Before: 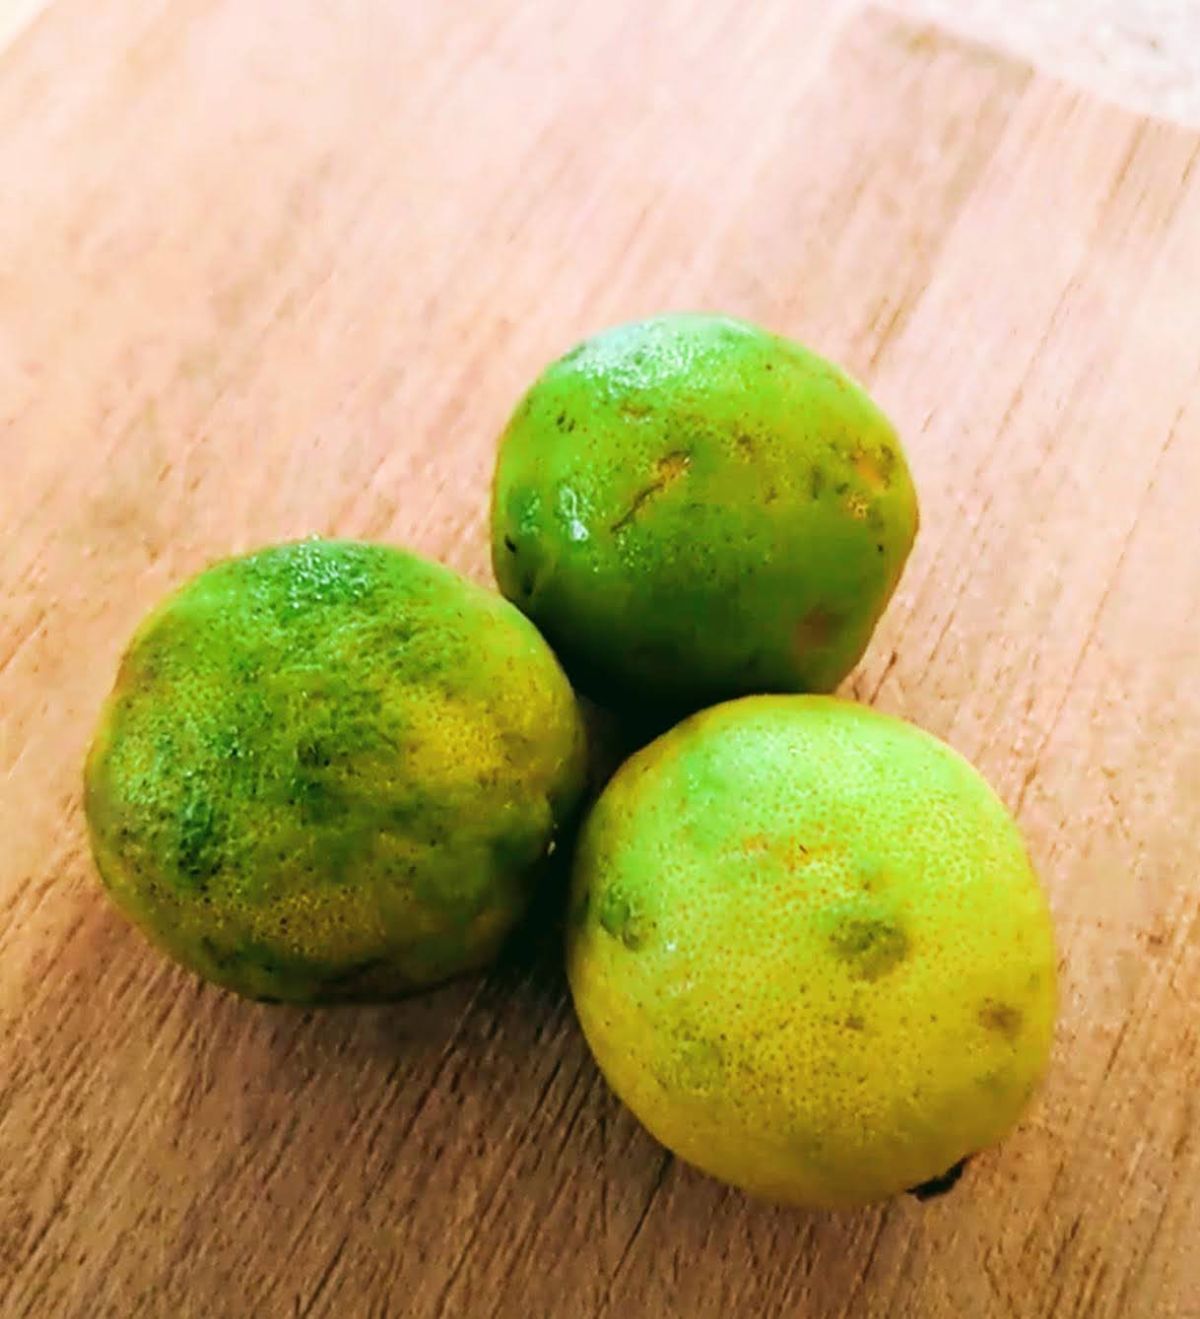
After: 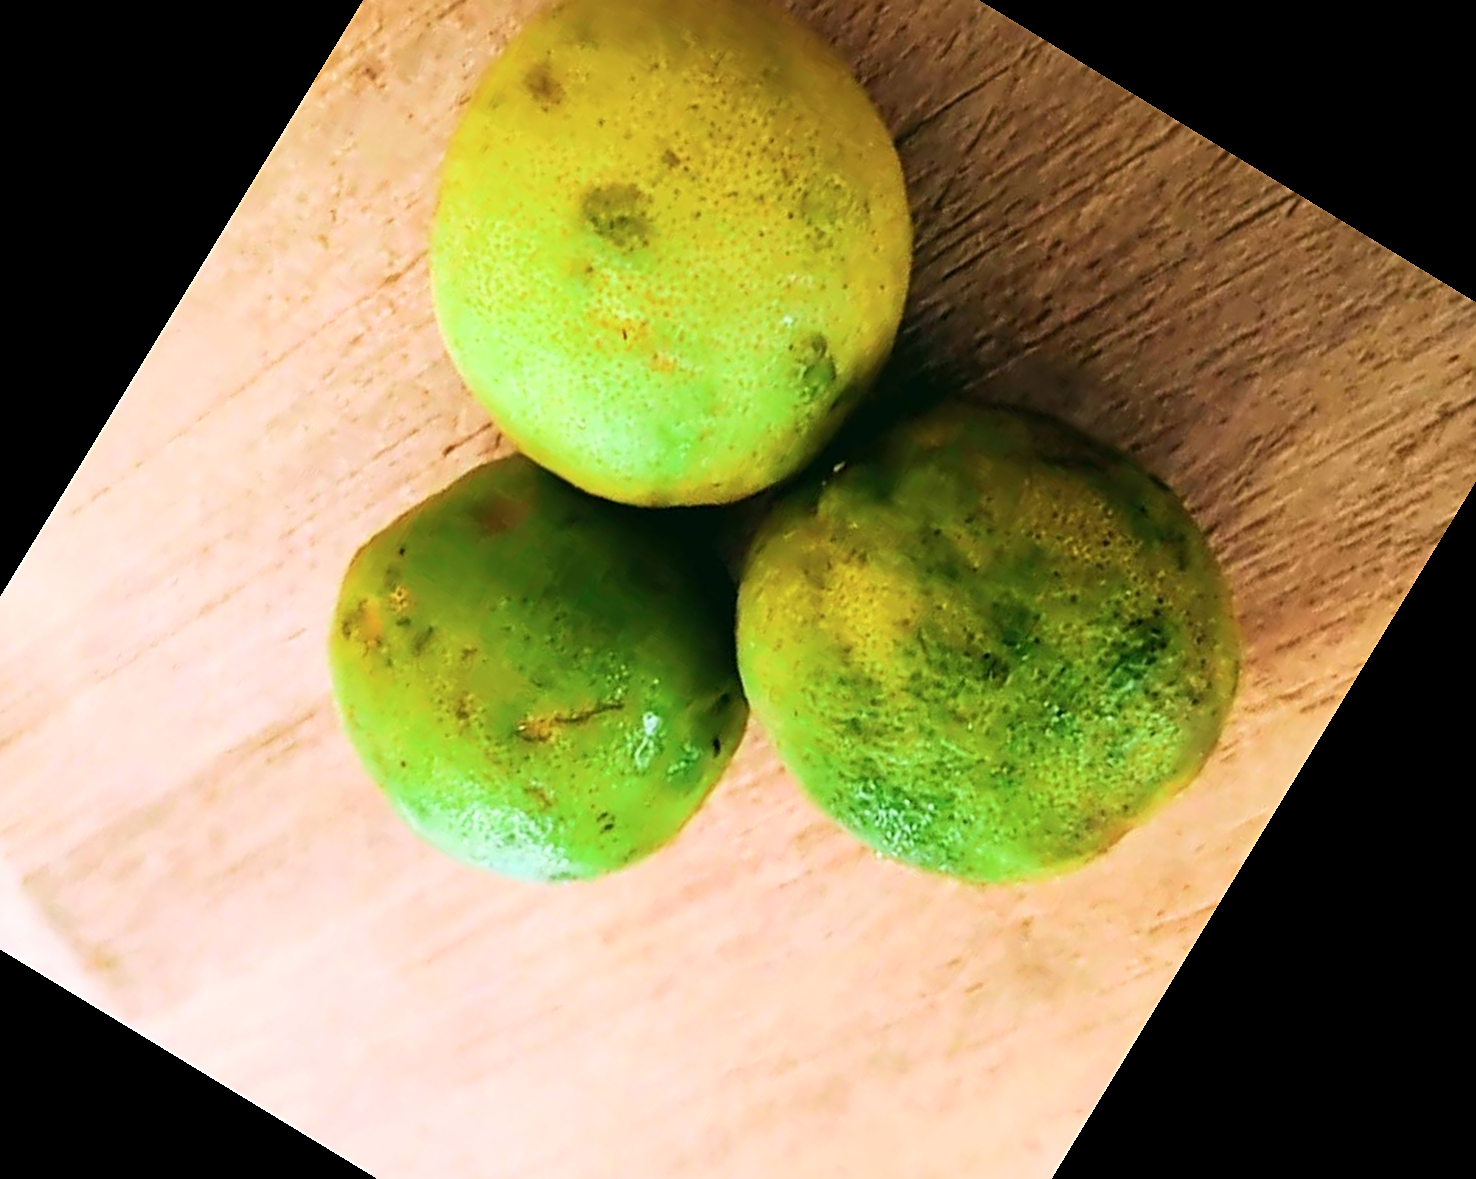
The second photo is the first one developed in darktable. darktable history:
crop and rotate: angle 148.68°, left 9.111%, top 15.603%, right 4.588%, bottom 17.041%
contrast brightness saturation: contrast 0.15, brightness 0.05
sharpen: on, module defaults
